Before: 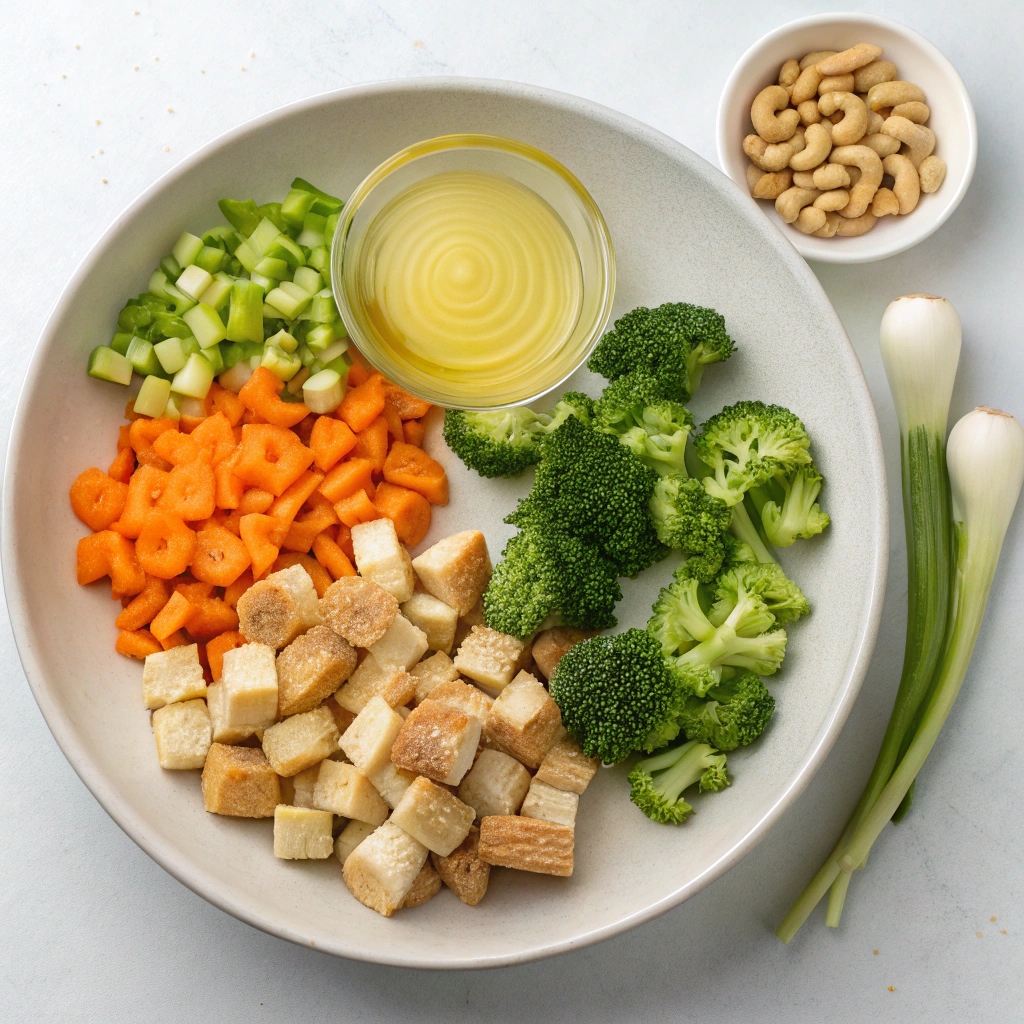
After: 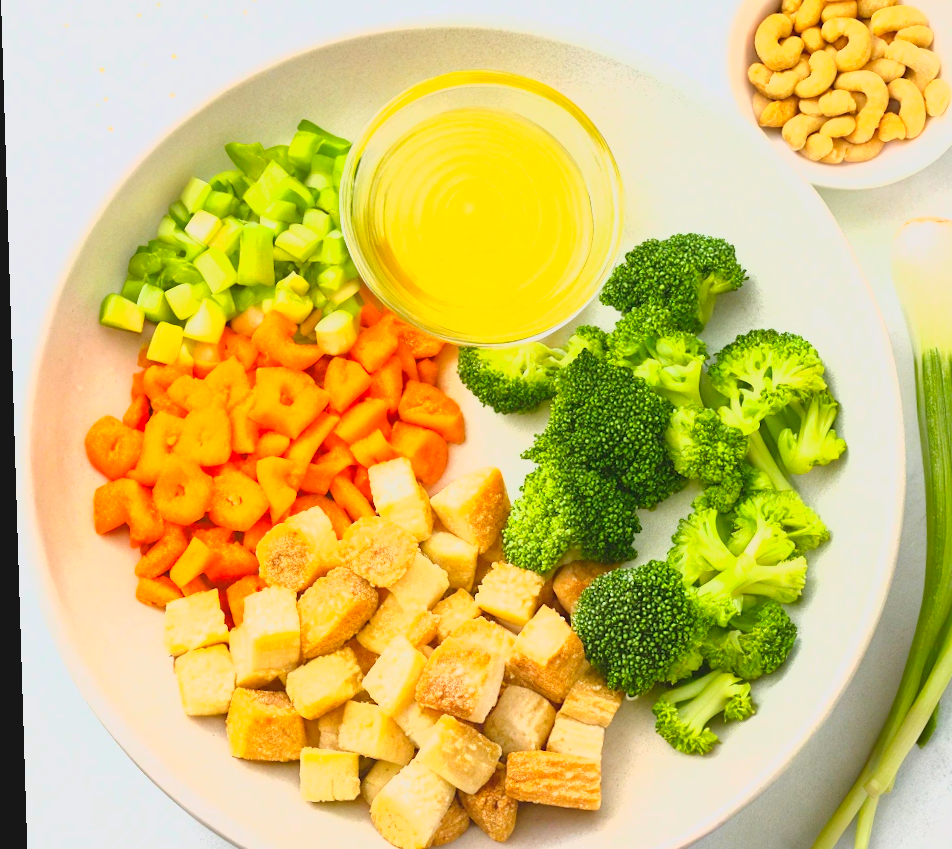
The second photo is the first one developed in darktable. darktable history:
lowpass: radius 0.1, contrast 0.85, saturation 1.1, unbound 0
crop: top 7.49%, right 9.717%, bottom 11.943%
exposure: black level correction 0.001, exposure 1.398 EV, compensate exposure bias true, compensate highlight preservation false
color balance rgb: perceptual saturation grading › global saturation 10%, global vibrance 10%
tone equalizer: on, module defaults
rotate and perspective: rotation -1.77°, lens shift (horizontal) 0.004, automatic cropping off
